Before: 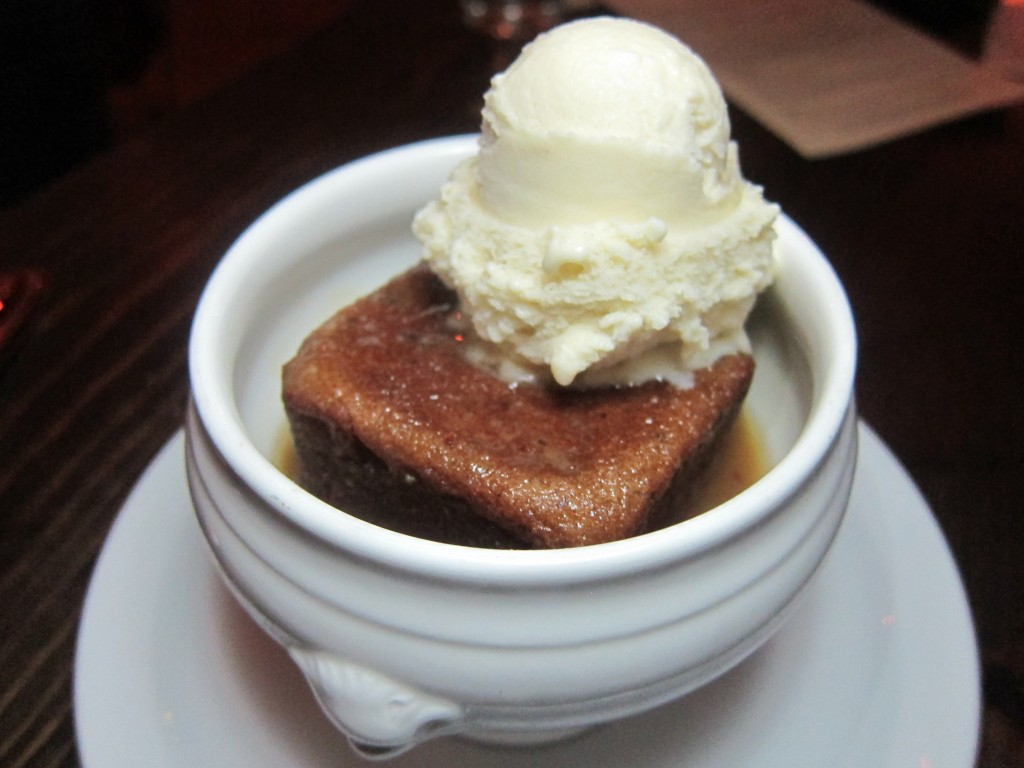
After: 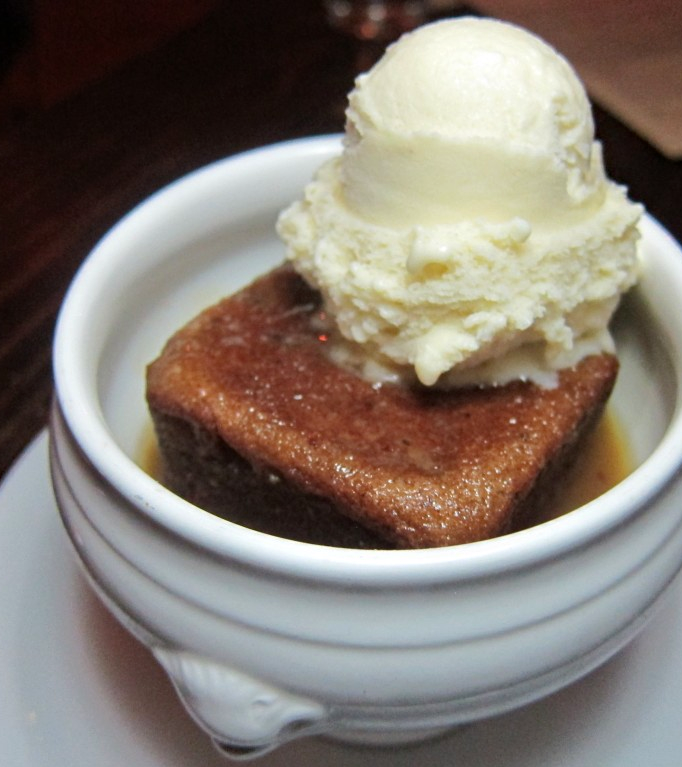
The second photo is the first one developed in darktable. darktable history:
crop and rotate: left 13.342%, right 19.991%
haze removal: compatibility mode true, adaptive false
